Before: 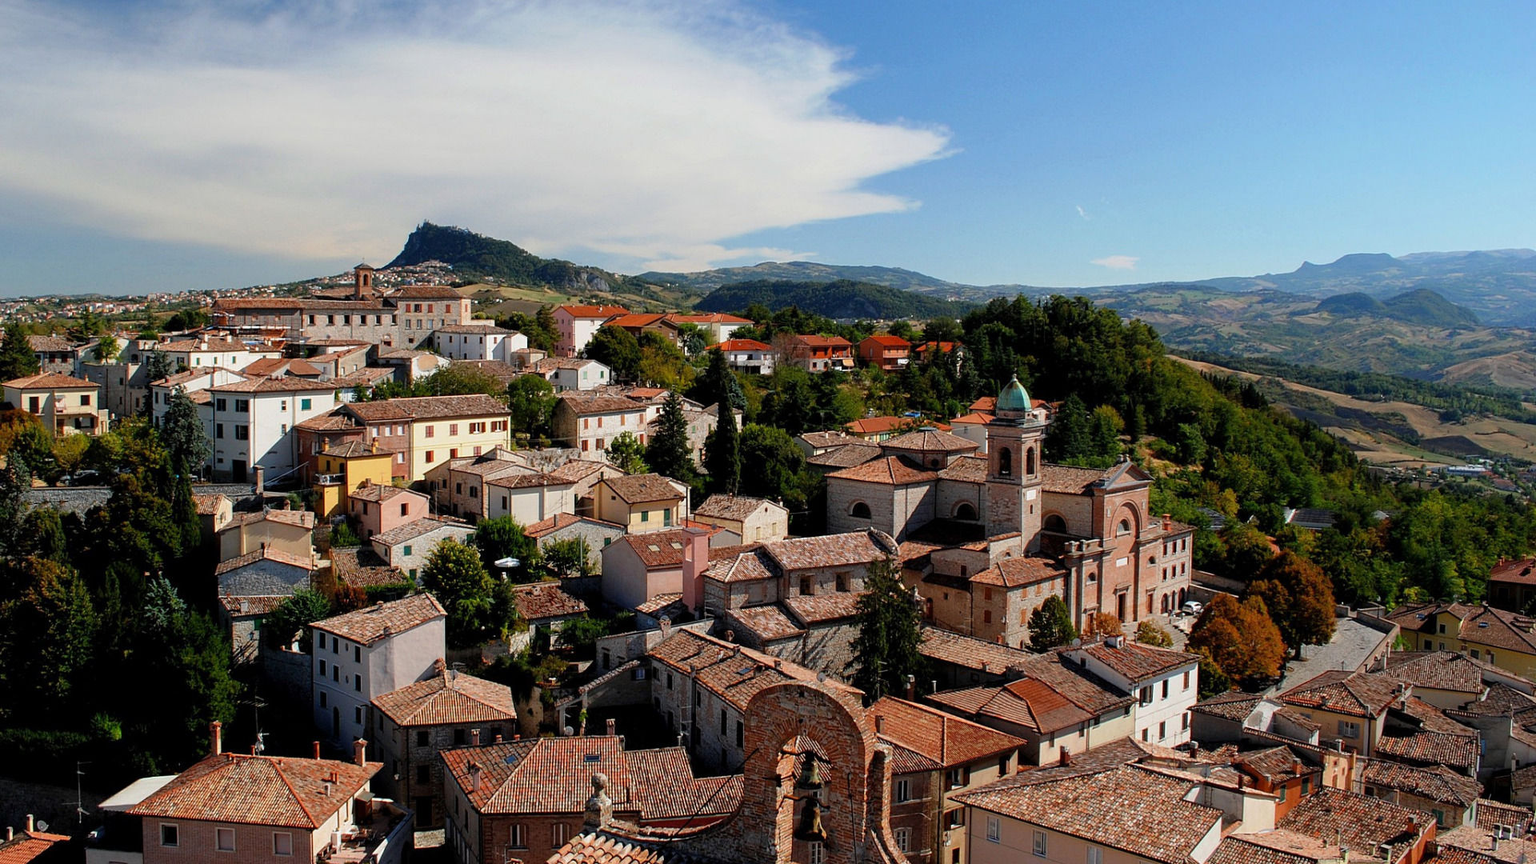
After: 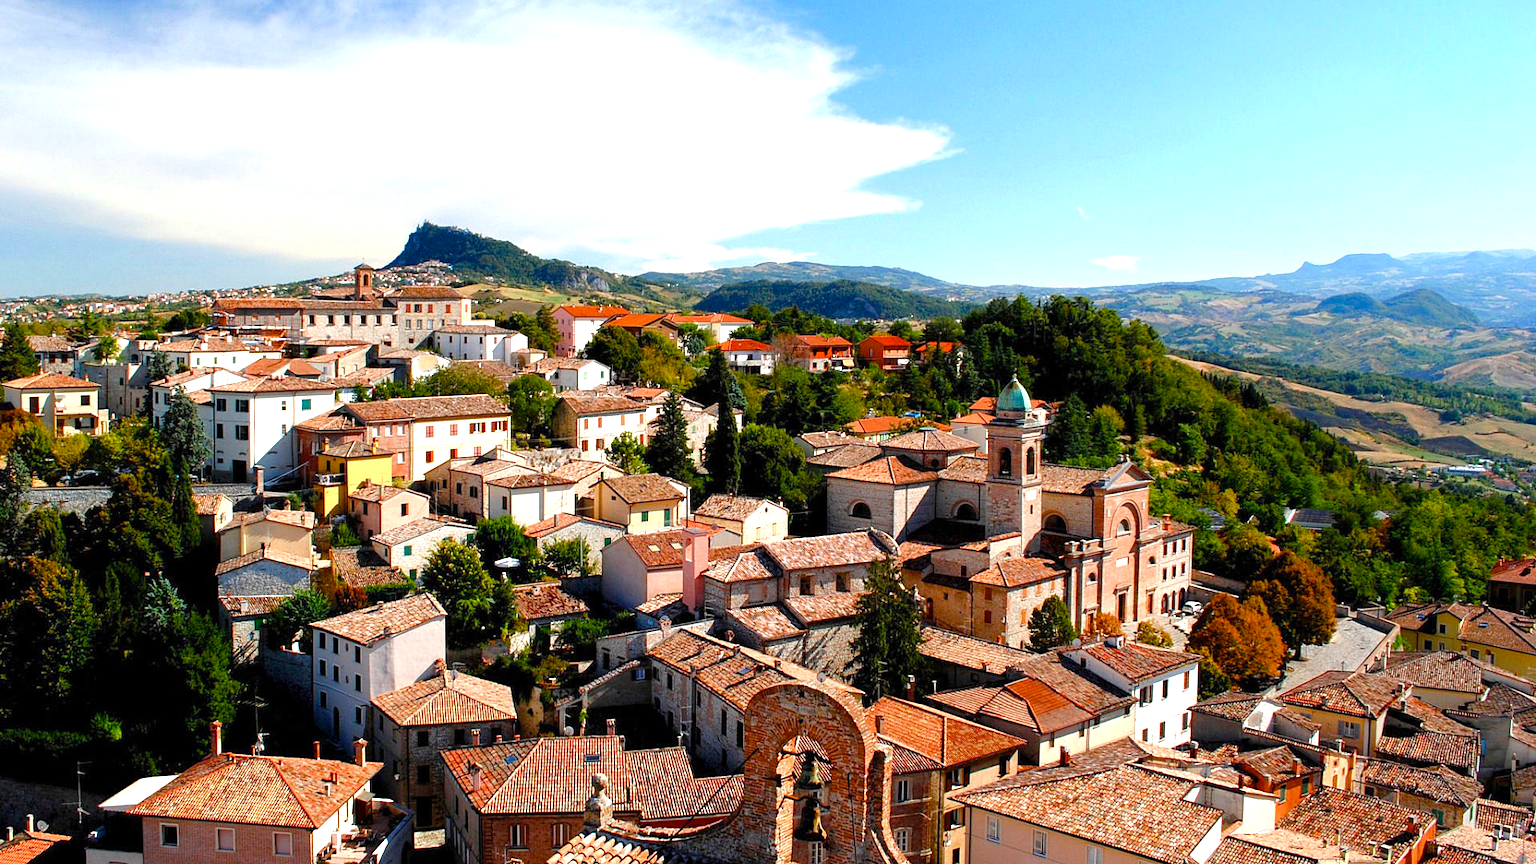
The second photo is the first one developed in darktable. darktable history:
color balance rgb: perceptual saturation grading › global saturation 35%, perceptual saturation grading › highlights -30%, perceptual saturation grading › shadows 35%, perceptual brilliance grading › global brilliance 3%, perceptual brilliance grading › highlights -3%, perceptual brilliance grading › shadows 3%
exposure: exposure 1 EV, compensate highlight preservation false
